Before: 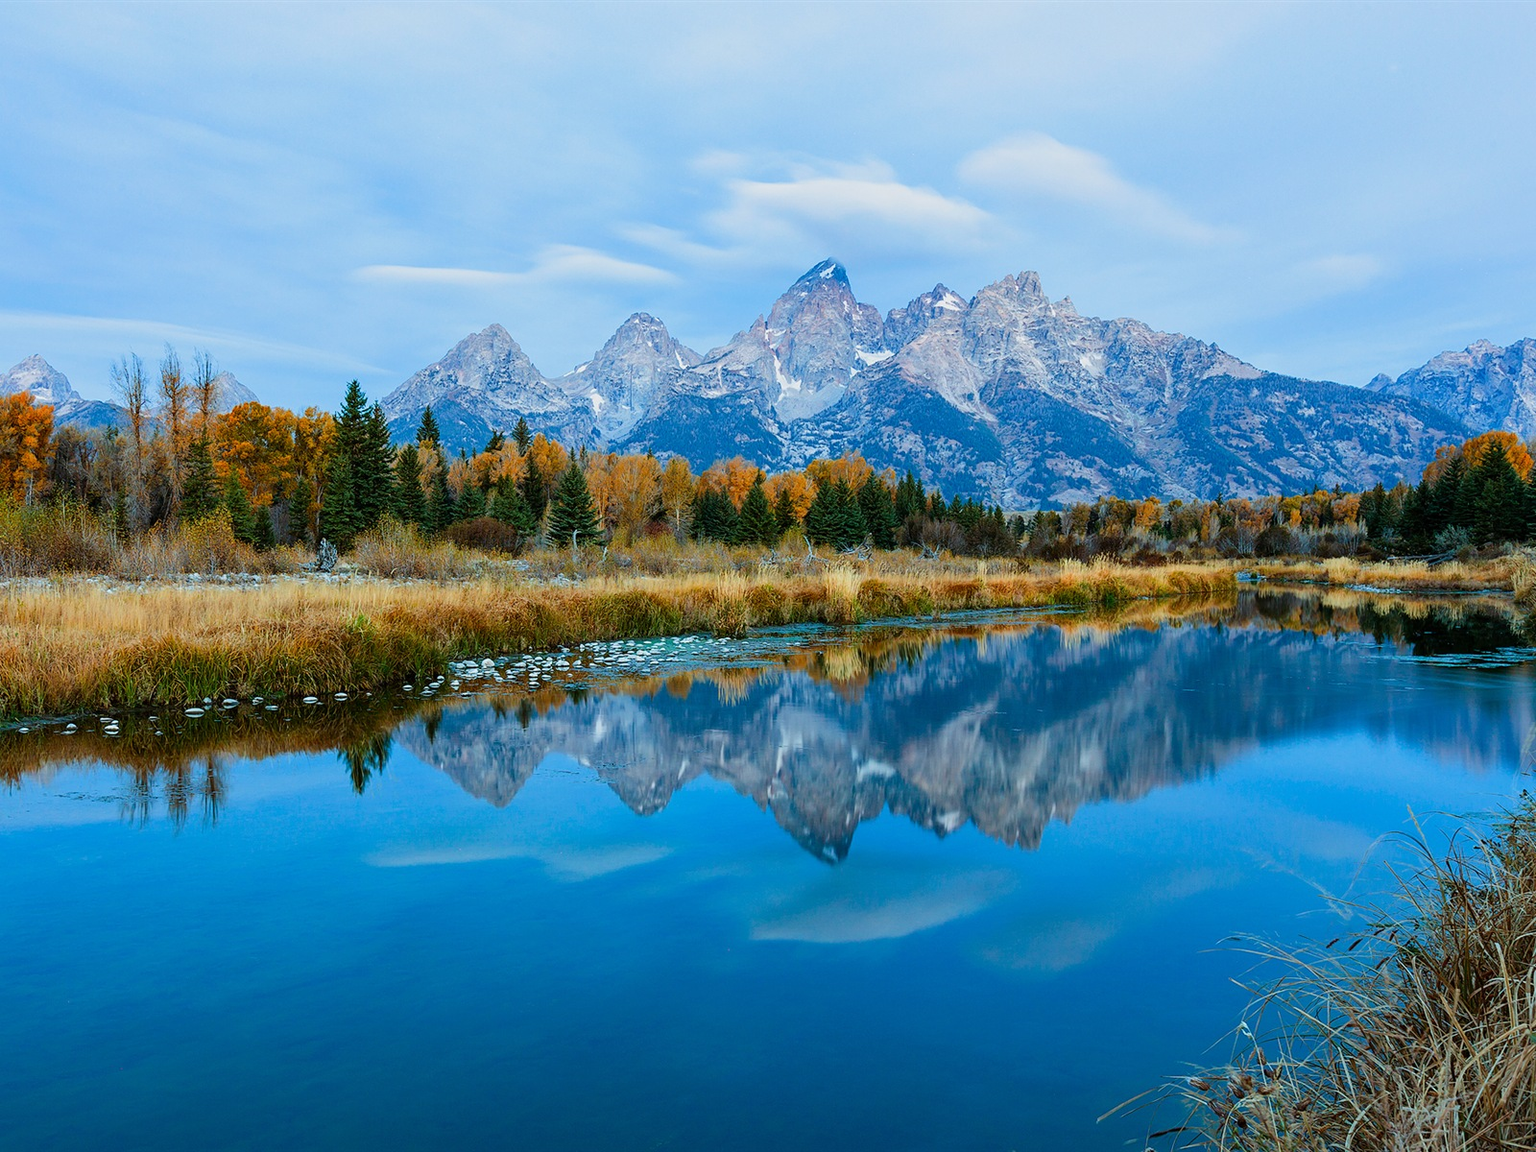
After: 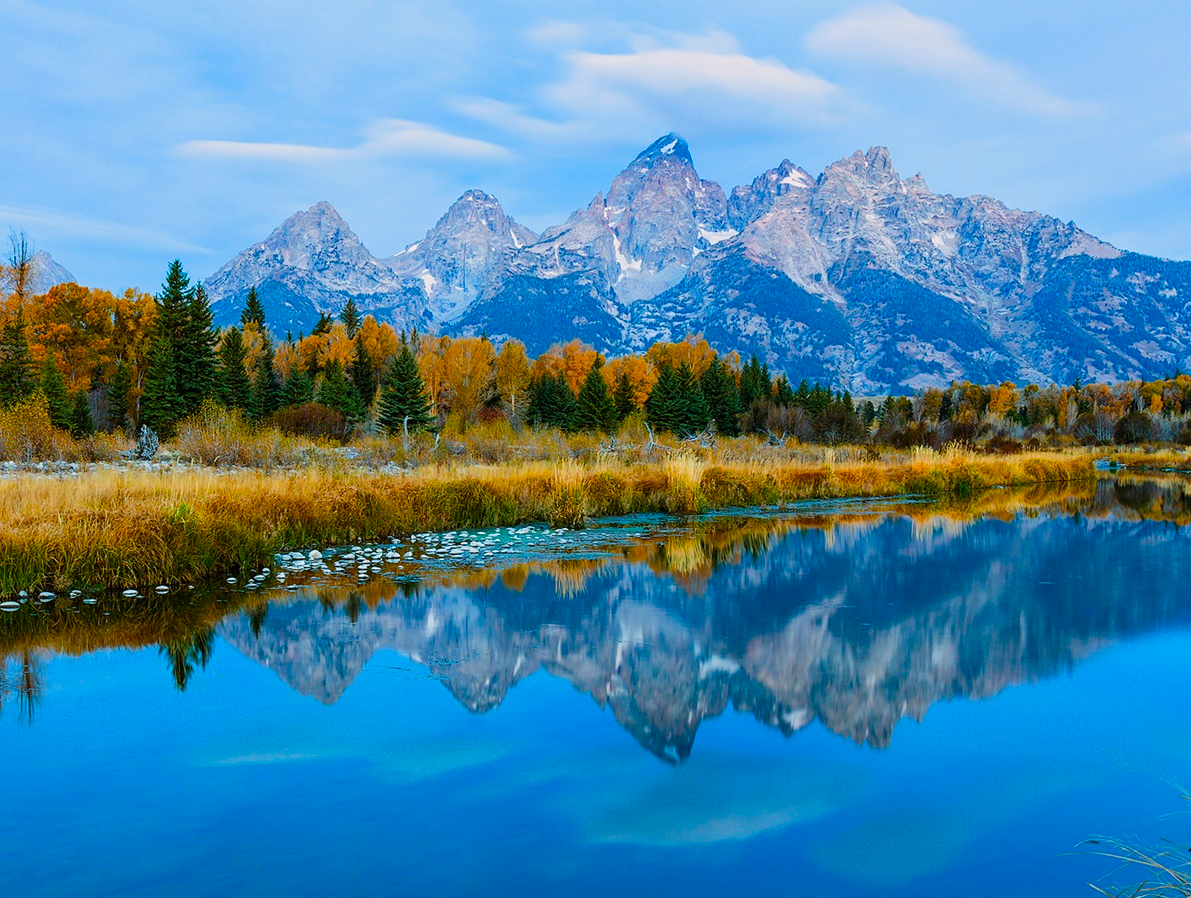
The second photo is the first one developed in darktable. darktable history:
color balance rgb: highlights gain › chroma 0.968%, highlights gain › hue 24.83°, perceptual saturation grading › global saturation 38.793%
crop and rotate: left 12.071%, top 11.398%, right 13.437%, bottom 13.692%
tone equalizer: edges refinement/feathering 500, mask exposure compensation -1.57 EV, preserve details no
